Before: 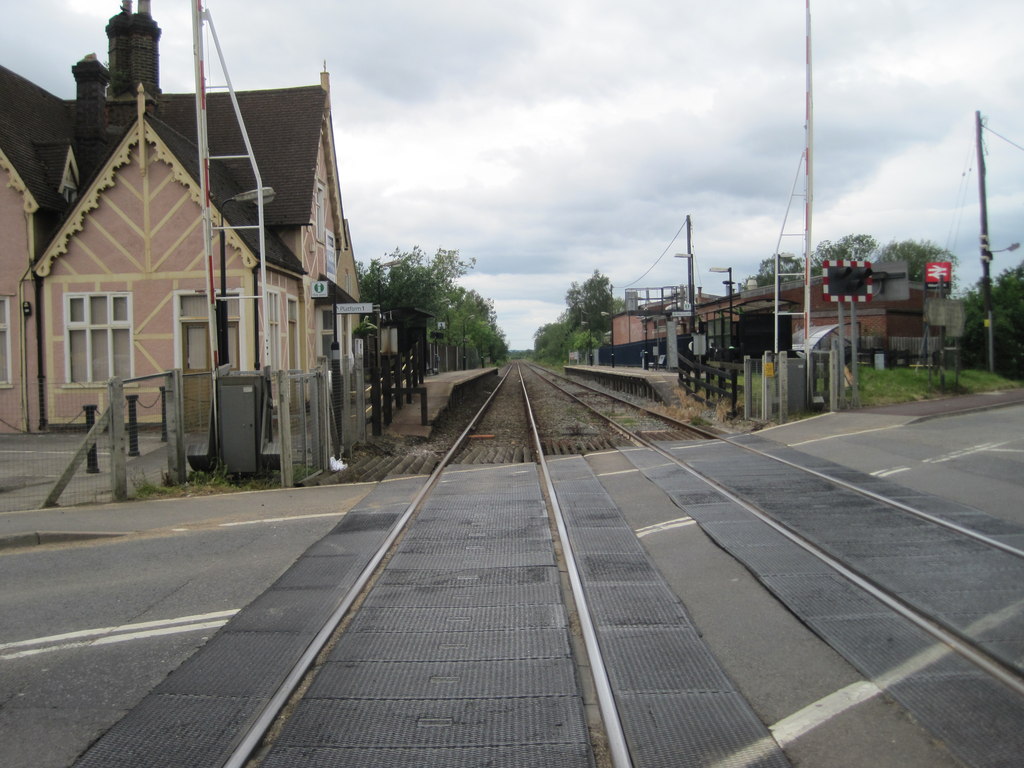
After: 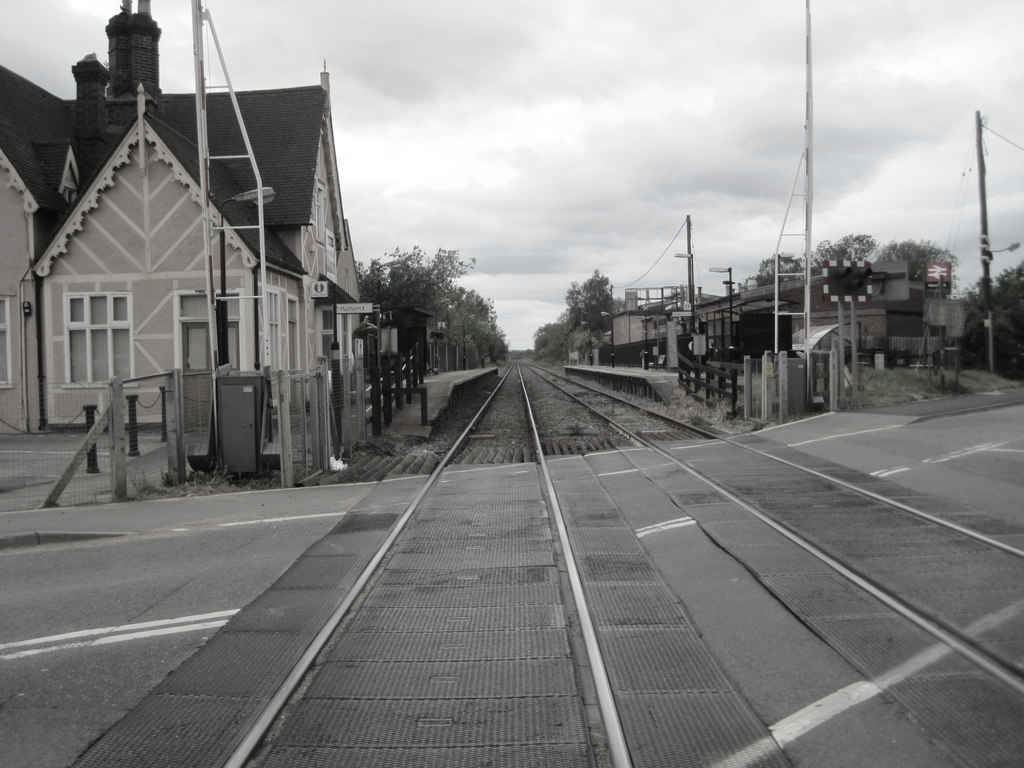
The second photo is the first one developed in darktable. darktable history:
color correction: highlights b* -0.02, saturation 0.196
